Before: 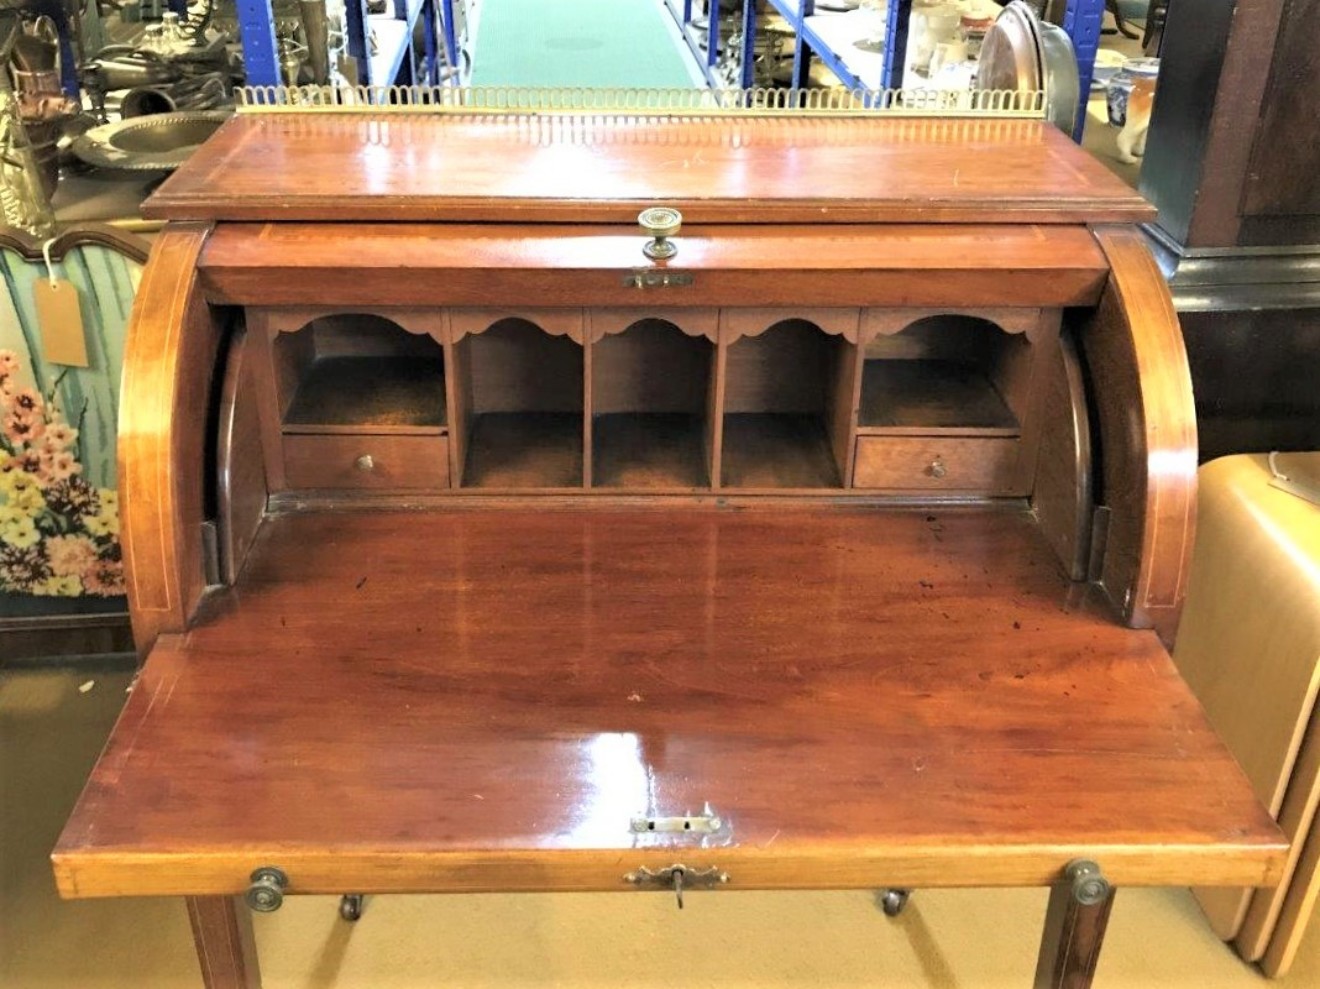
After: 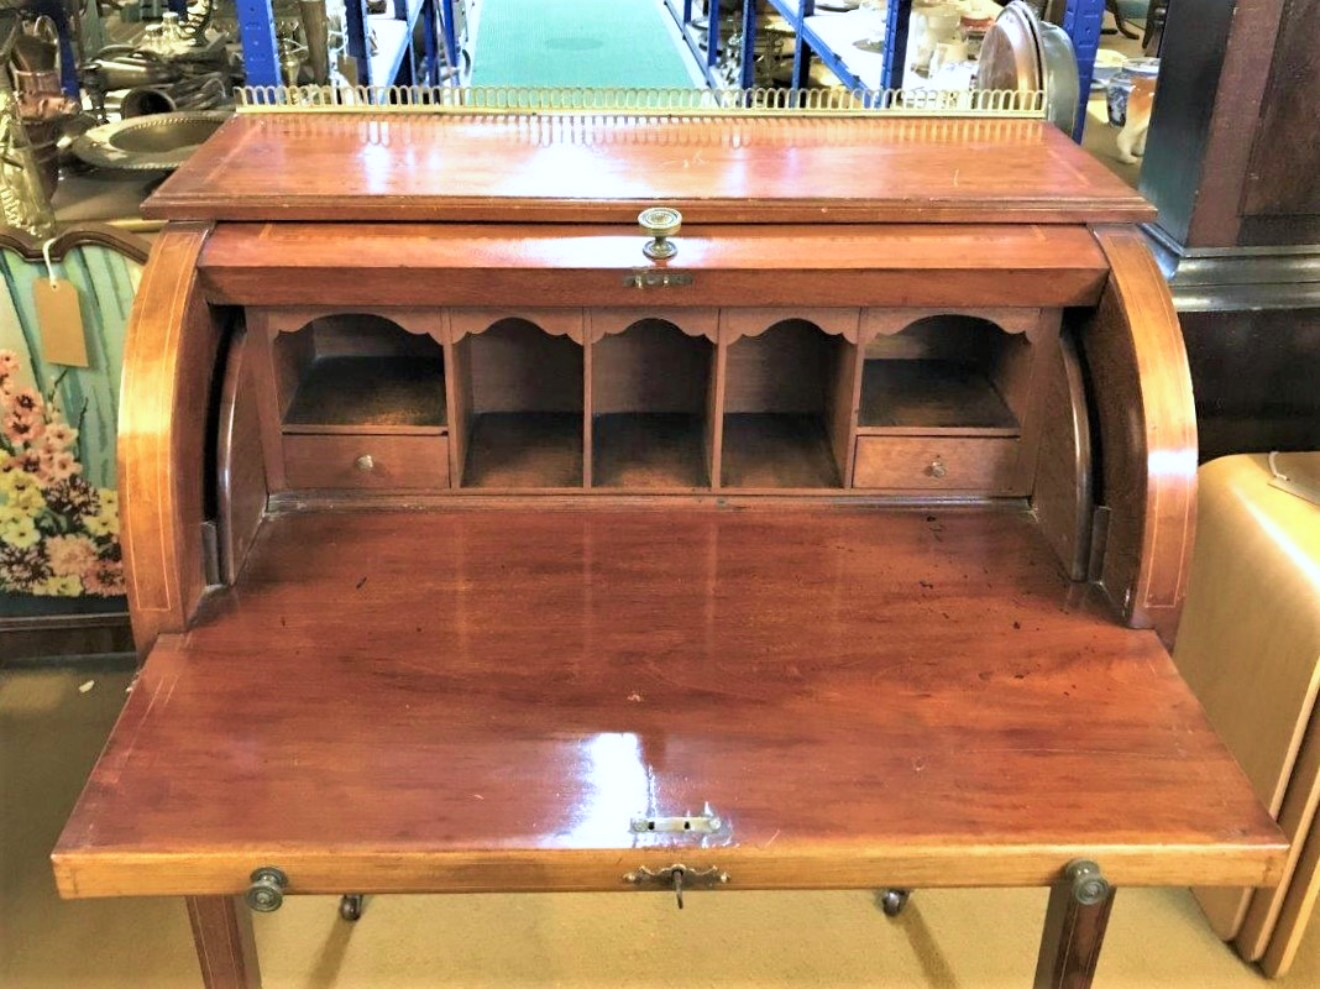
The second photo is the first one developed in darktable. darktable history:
shadows and highlights: low approximation 0.01, soften with gaussian
color correction: highlights a* -0.628, highlights b* -8.81
velvia: on, module defaults
